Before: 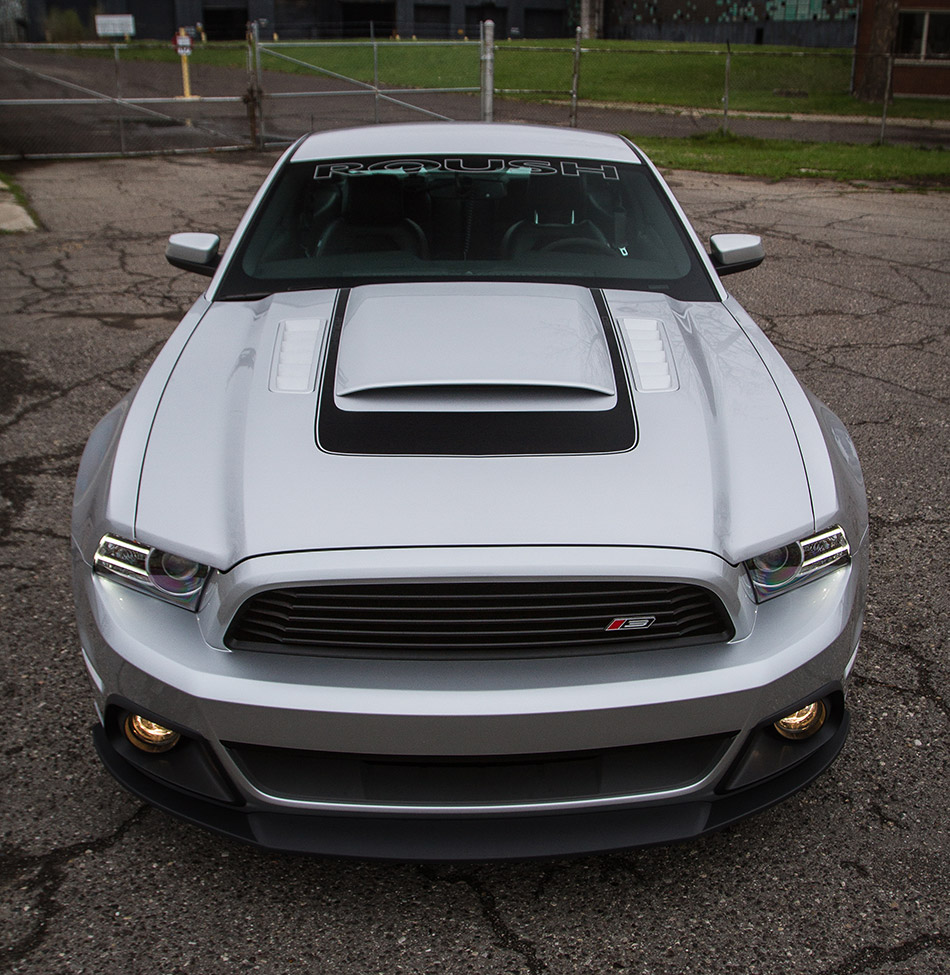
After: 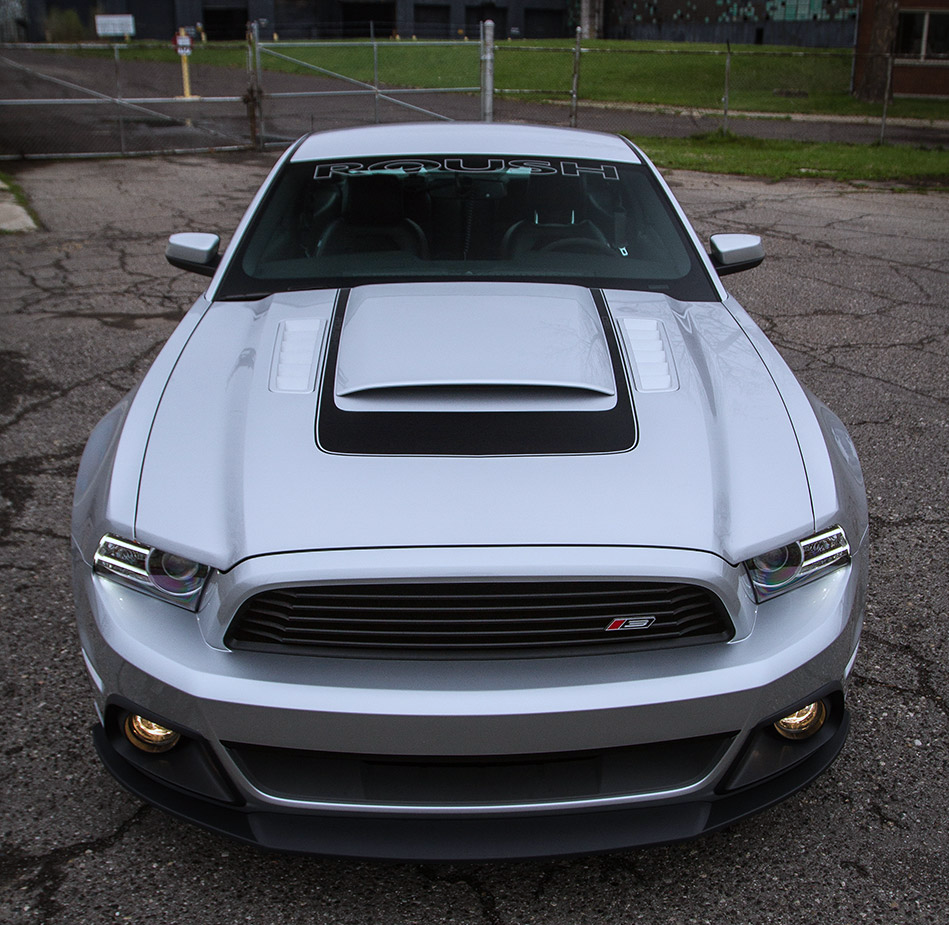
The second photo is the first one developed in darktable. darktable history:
white balance: red 0.954, blue 1.079
crop and rotate: top 0%, bottom 5.097%
